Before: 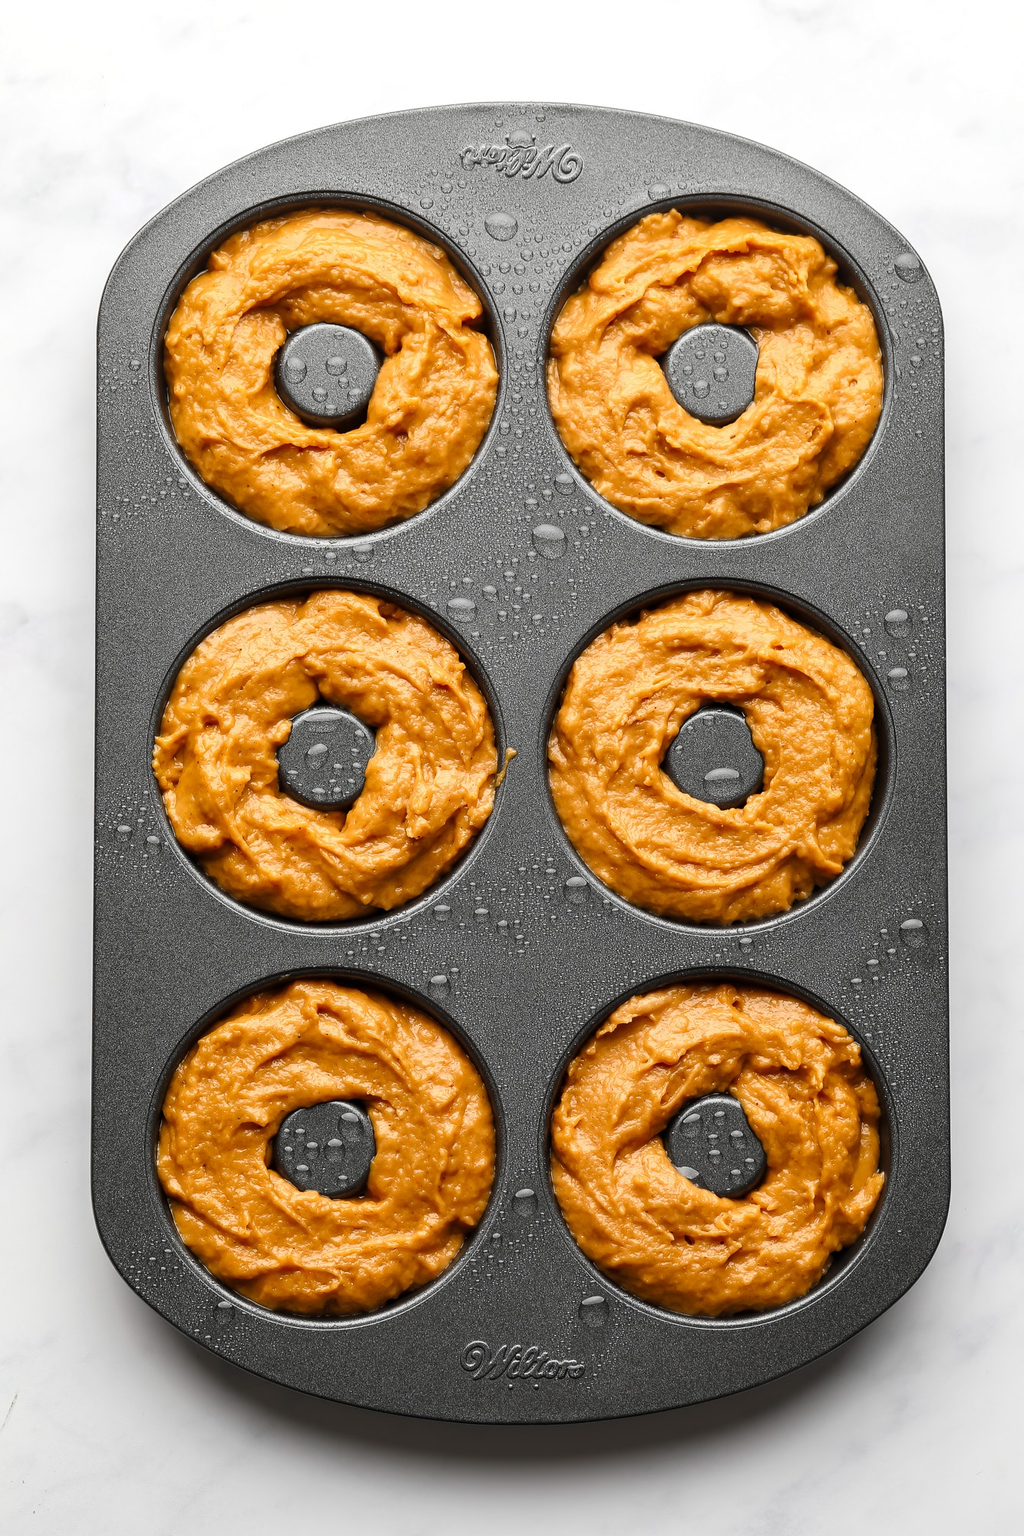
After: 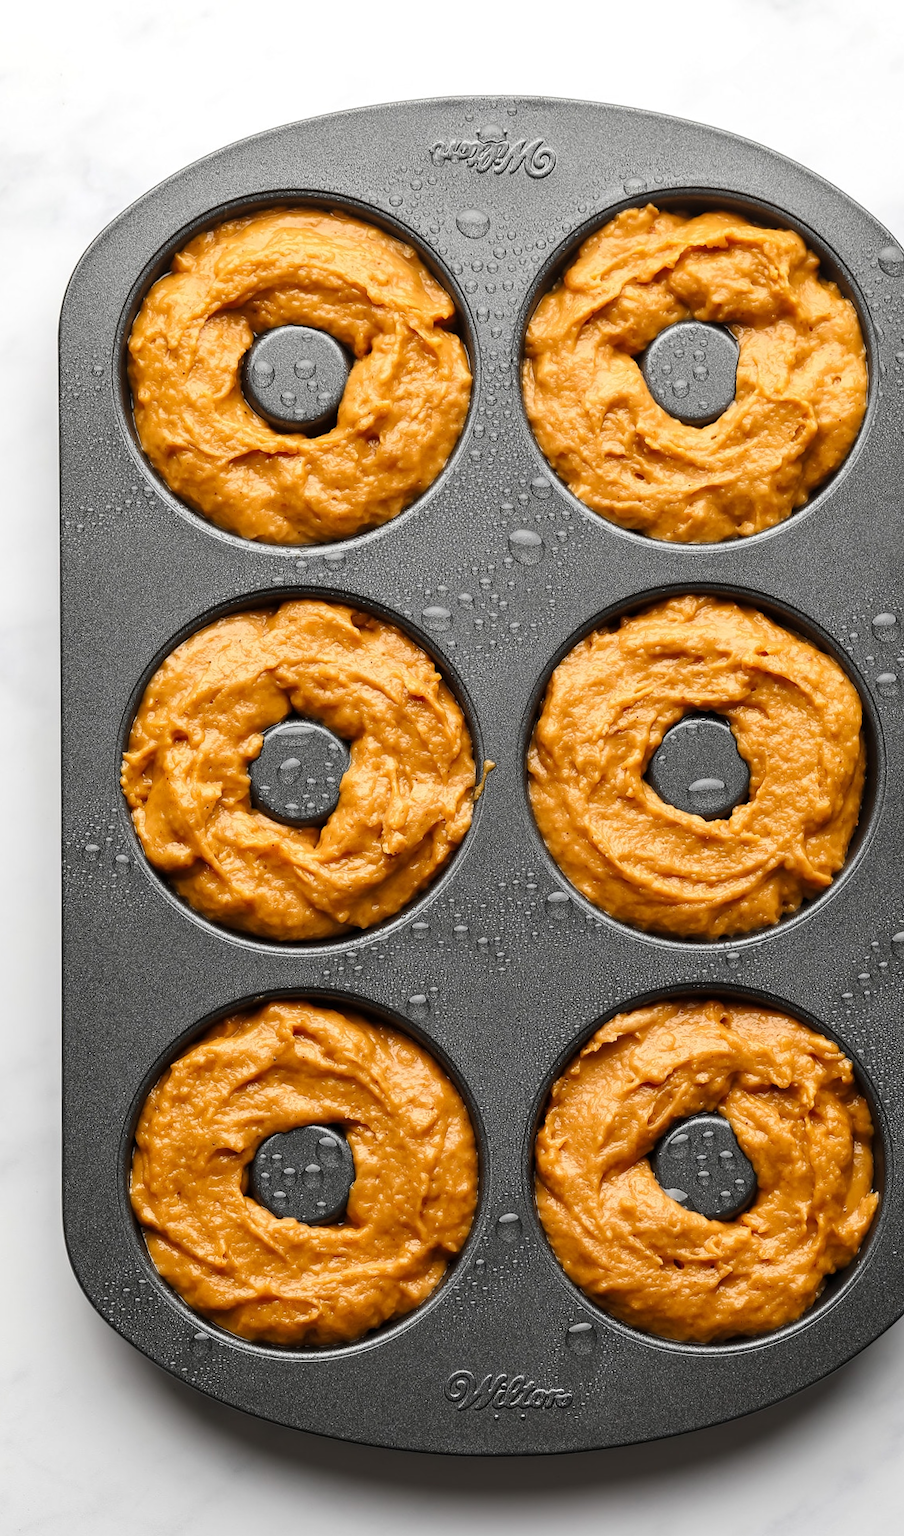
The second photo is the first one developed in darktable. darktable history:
crop and rotate: angle 0.665°, left 4.294%, top 1.012%, right 11.286%, bottom 2.52%
